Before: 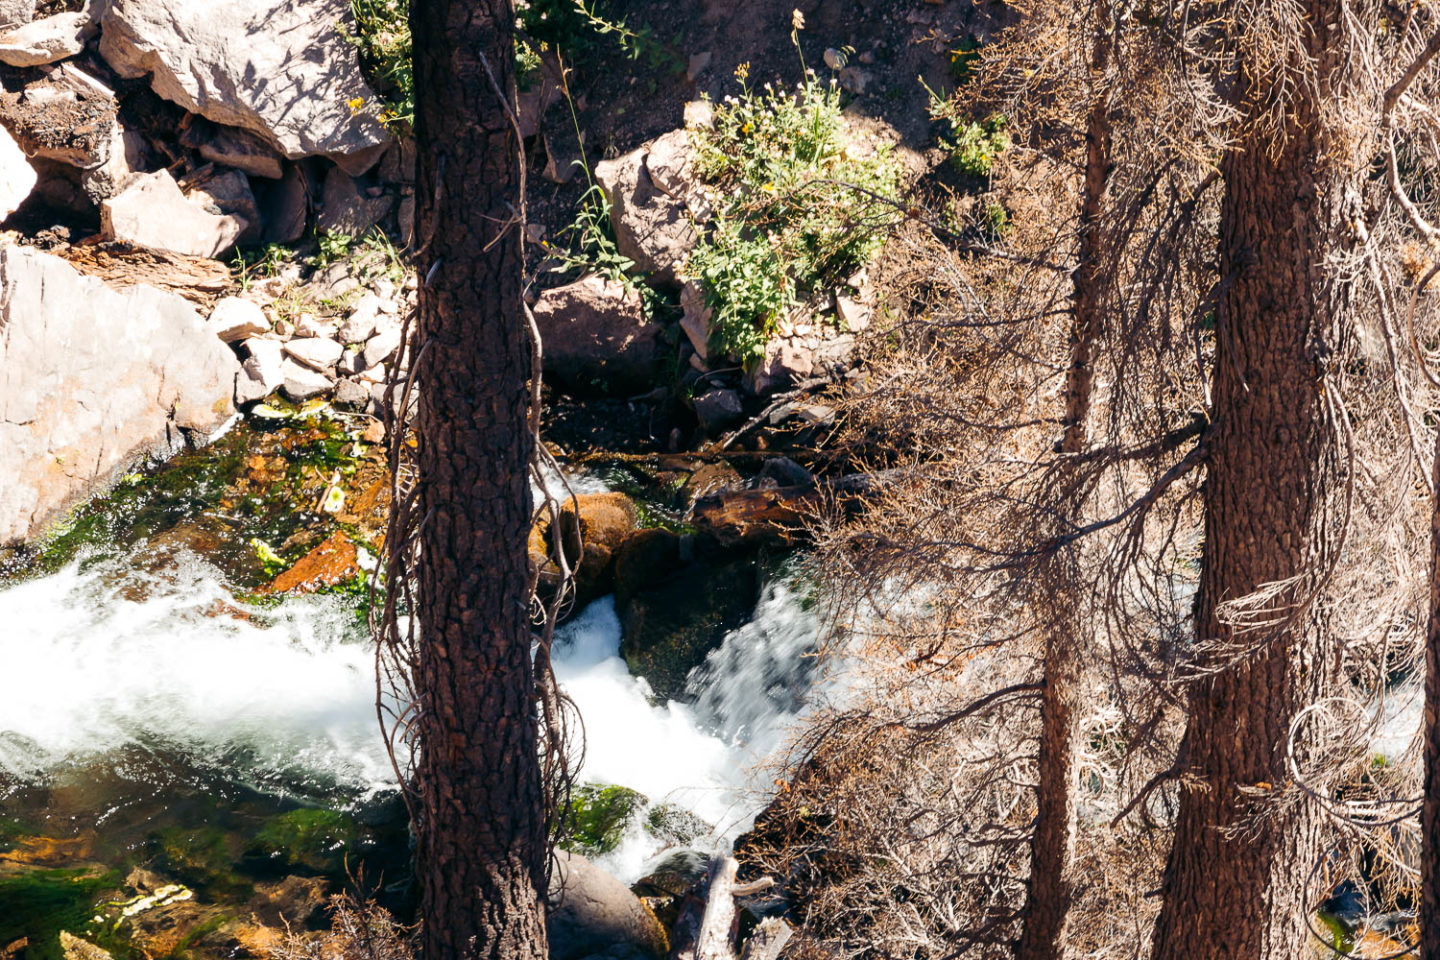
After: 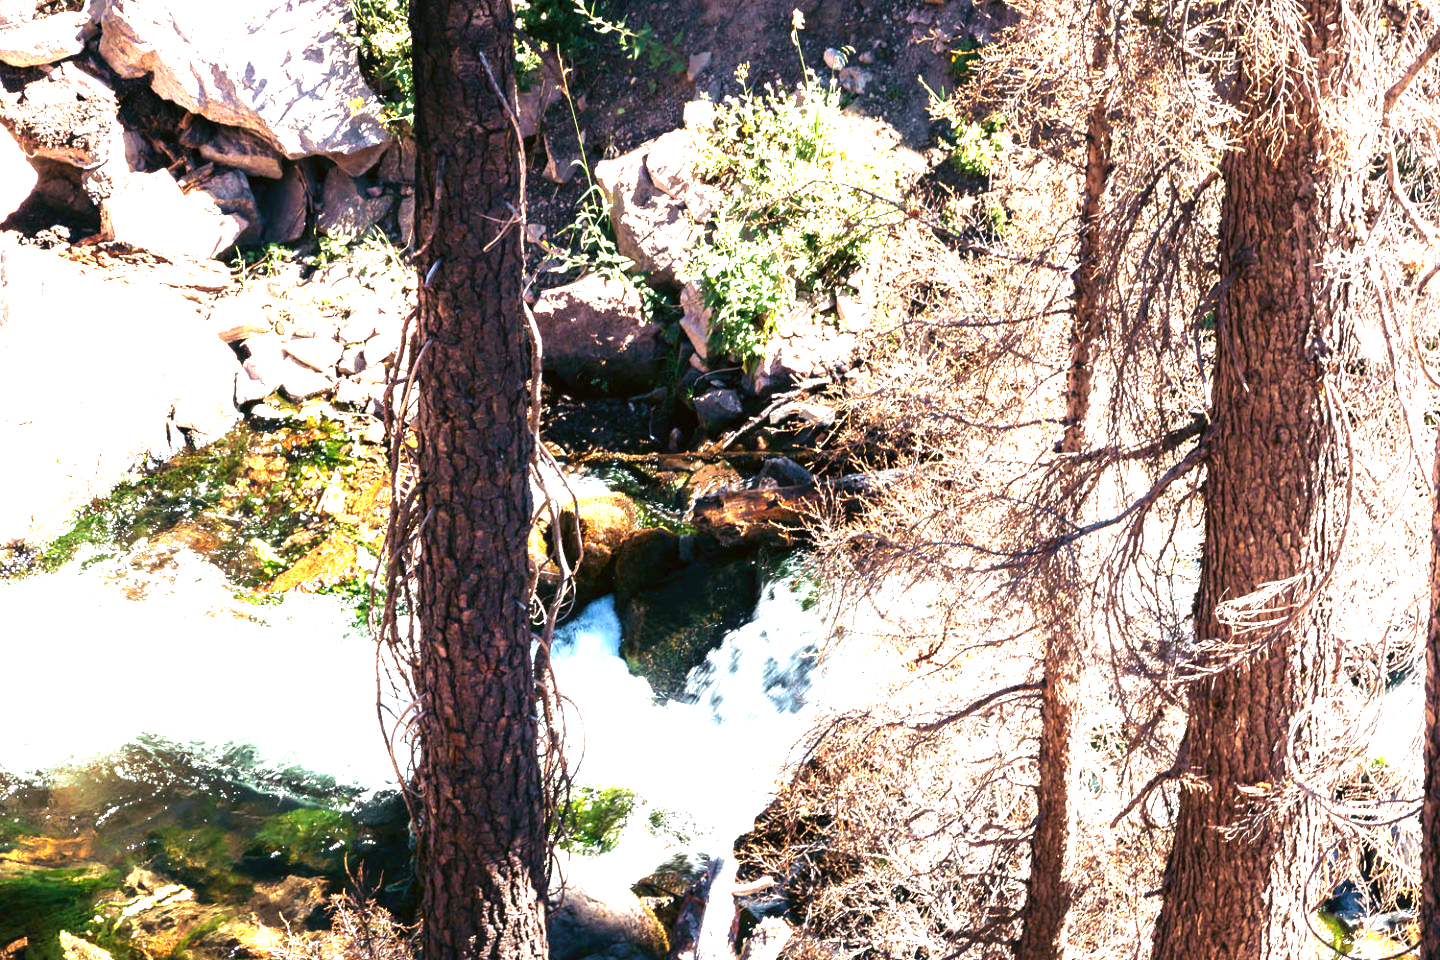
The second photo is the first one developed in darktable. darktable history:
exposure: exposure 1.48 EV, compensate exposure bias true, compensate highlight preservation false
color correction: highlights a* -3.07, highlights b* -6.77, shadows a* 3.07, shadows b* 5.67
velvia: on, module defaults
tone equalizer: -8 EV -0.386 EV, -7 EV -0.419 EV, -6 EV -0.363 EV, -5 EV -0.193 EV, -3 EV 0.22 EV, -2 EV 0.326 EV, -1 EV 0.401 EV, +0 EV 0.442 EV, smoothing diameter 2.11%, edges refinement/feathering 19.41, mask exposure compensation -1.57 EV, filter diffusion 5
